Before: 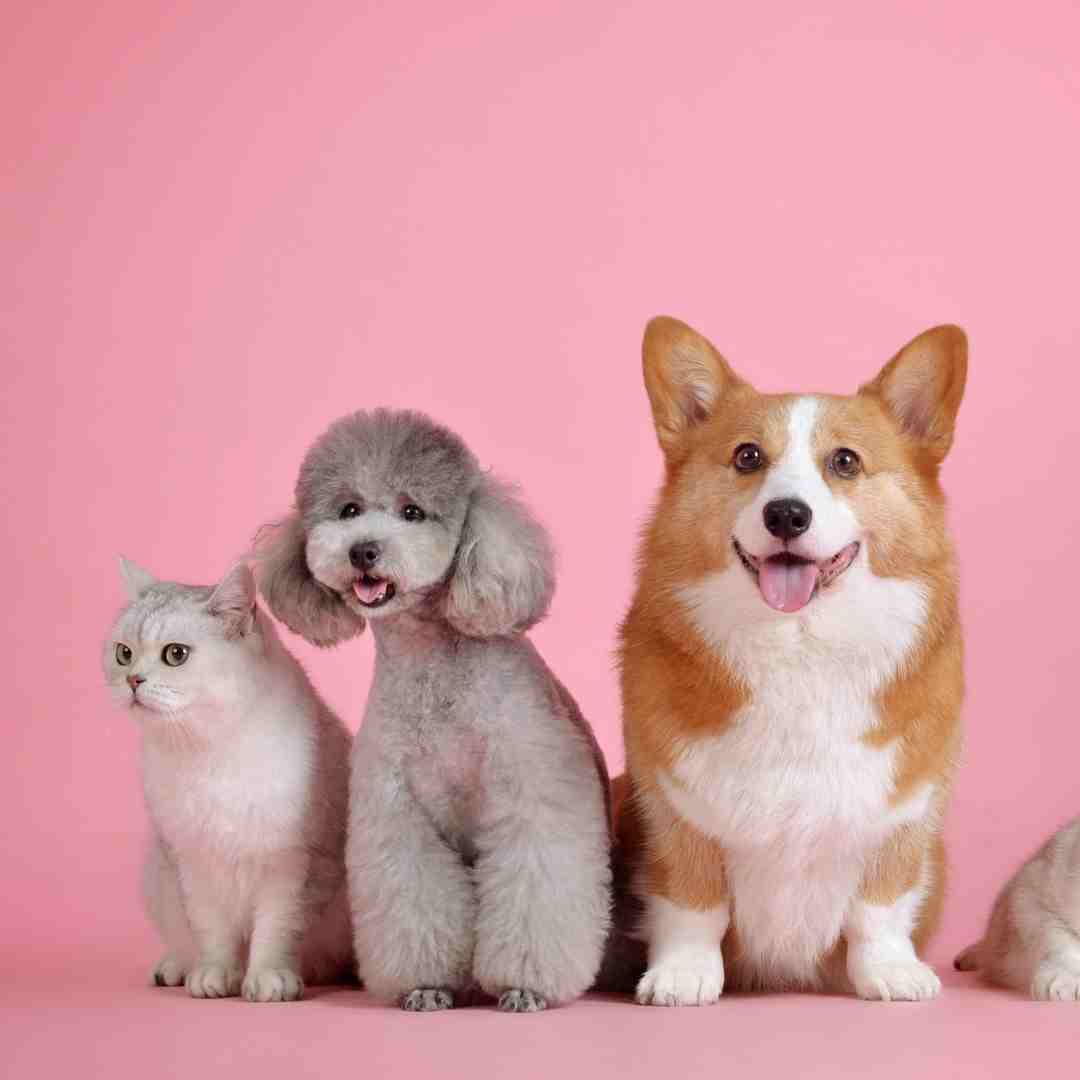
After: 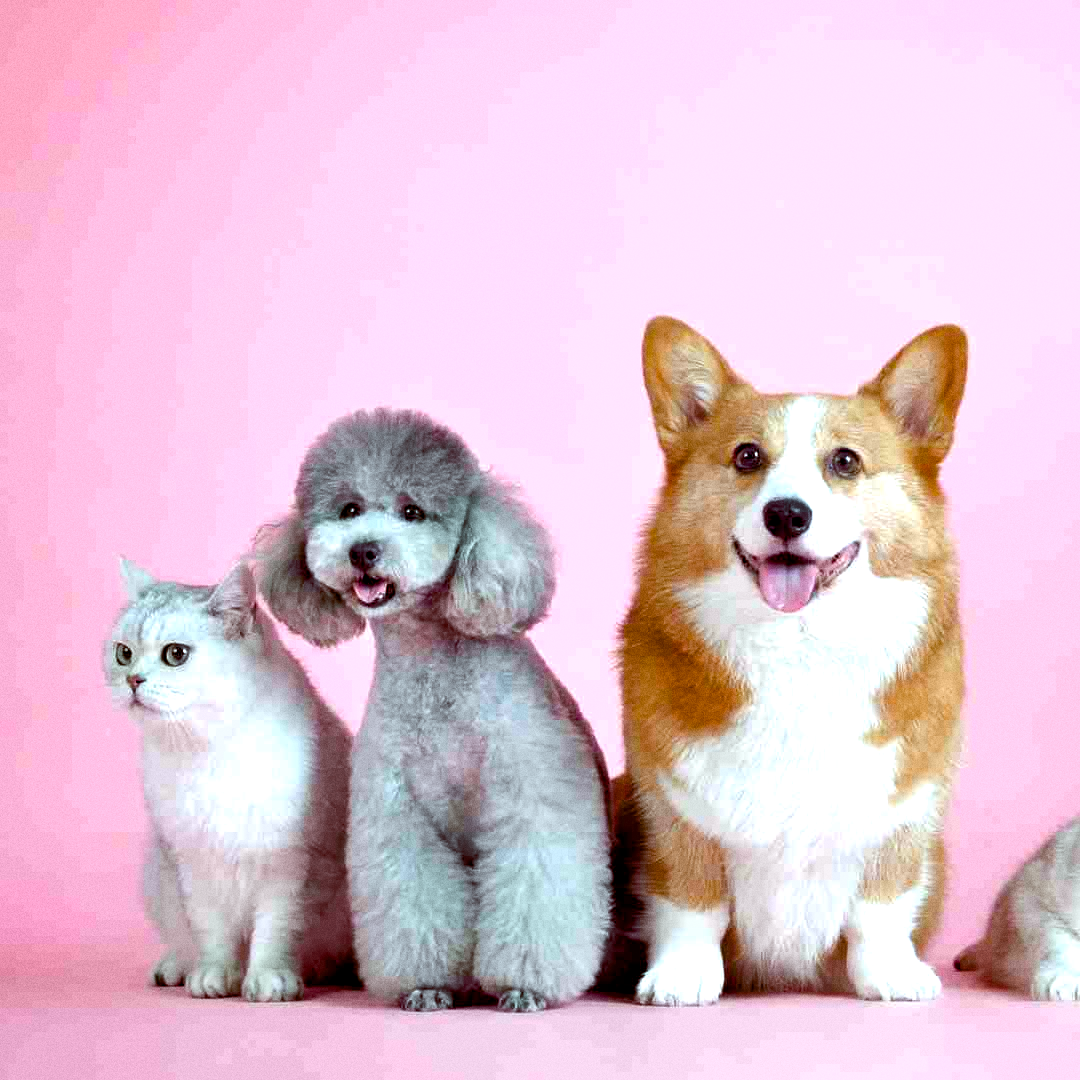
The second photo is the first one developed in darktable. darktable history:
grain: on, module defaults
color balance rgb: shadows lift › luminance -7.7%, shadows lift › chroma 2.13%, shadows lift › hue 200.79°, power › luminance -7.77%, power › chroma 2.27%, power › hue 220.69°, highlights gain › luminance 15.15%, highlights gain › chroma 4%, highlights gain › hue 209.35°, global offset › luminance -0.21%, global offset › chroma 0.27%, perceptual saturation grading › global saturation 24.42%, perceptual saturation grading › highlights -24.42%, perceptual saturation grading › mid-tones 24.42%, perceptual saturation grading › shadows 40%, perceptual brilliance grading › global brilliance -5%, perceptual brilliance grading › highlights 24.42%, perceptual brilliance grading › mid-tones 7%, perceptual brilliance grading › shadows -5%
